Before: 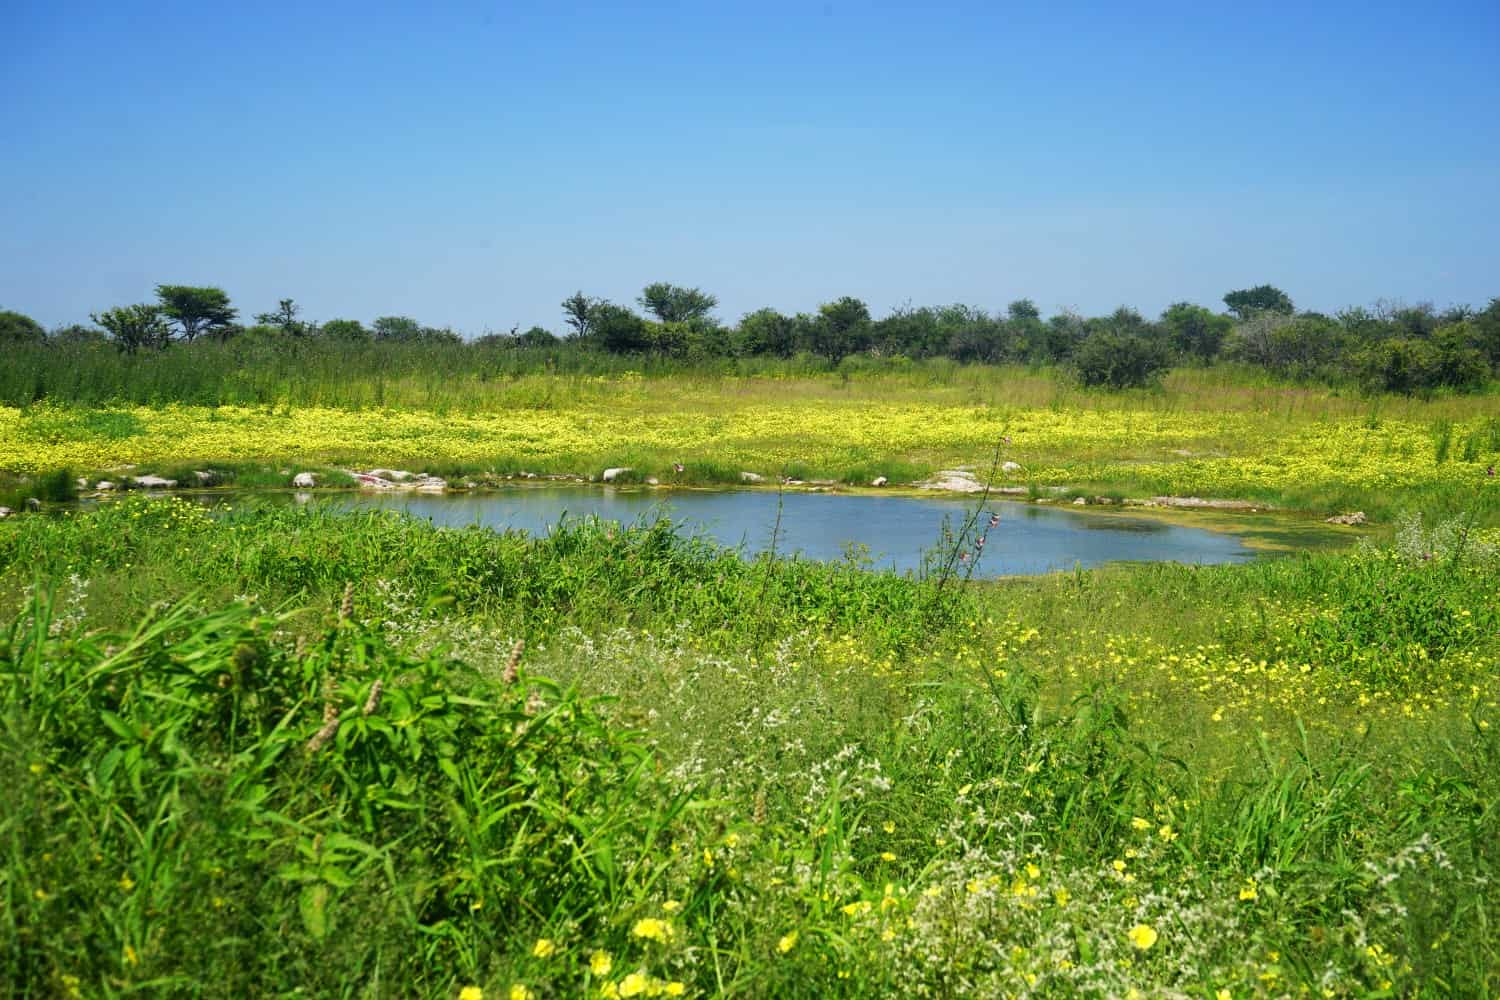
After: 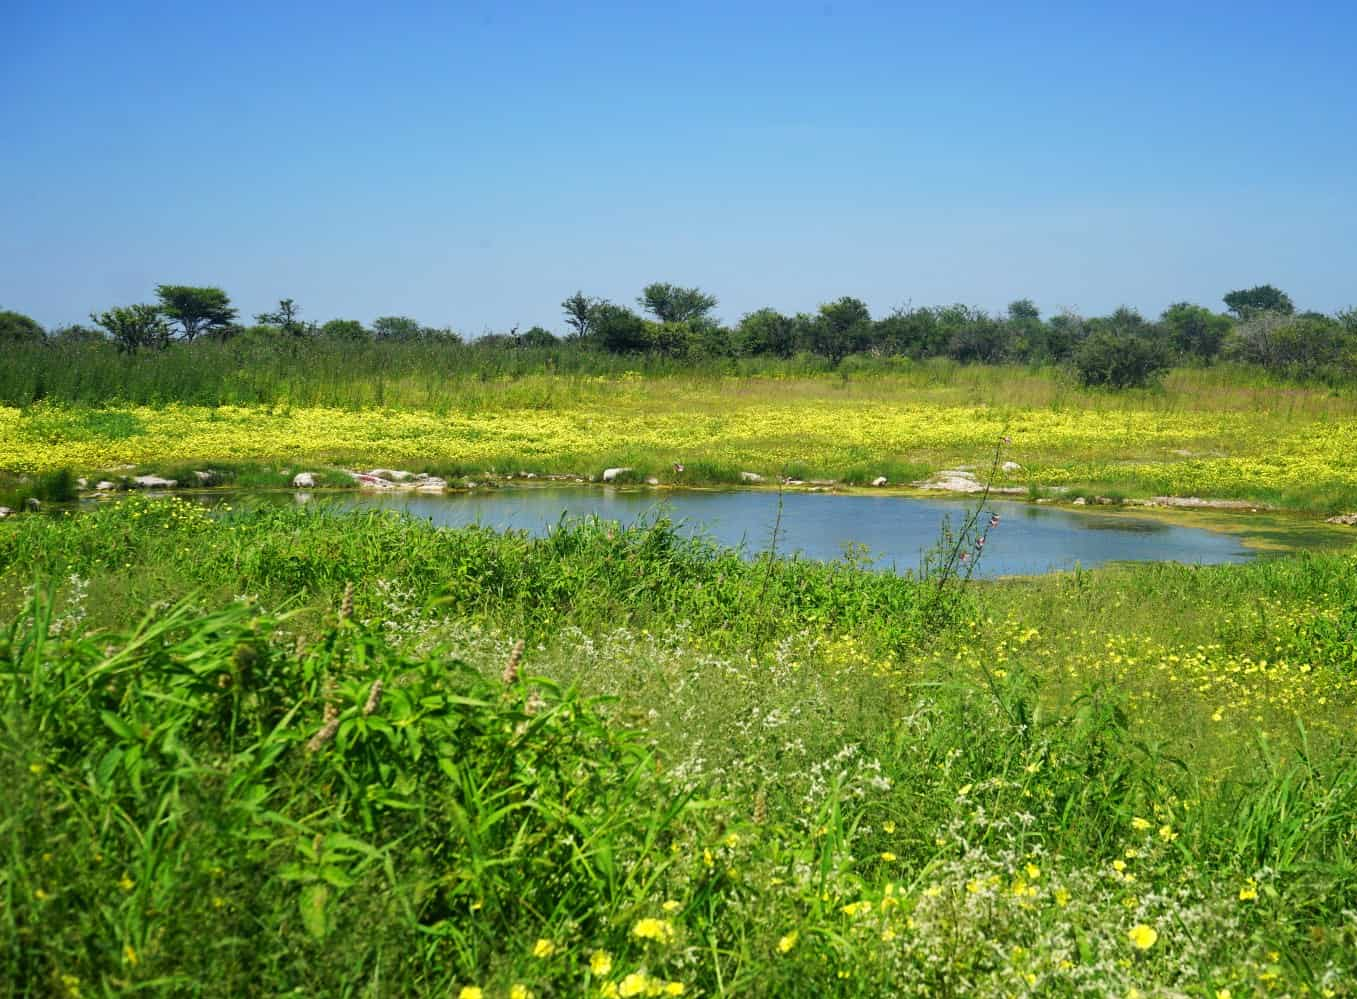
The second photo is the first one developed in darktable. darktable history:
crop: right 9.502%, bottom 0.043%
tone equalizer: edges refinement/feathering 500, mask exposure compensation -1.57 EV, preserve details no
